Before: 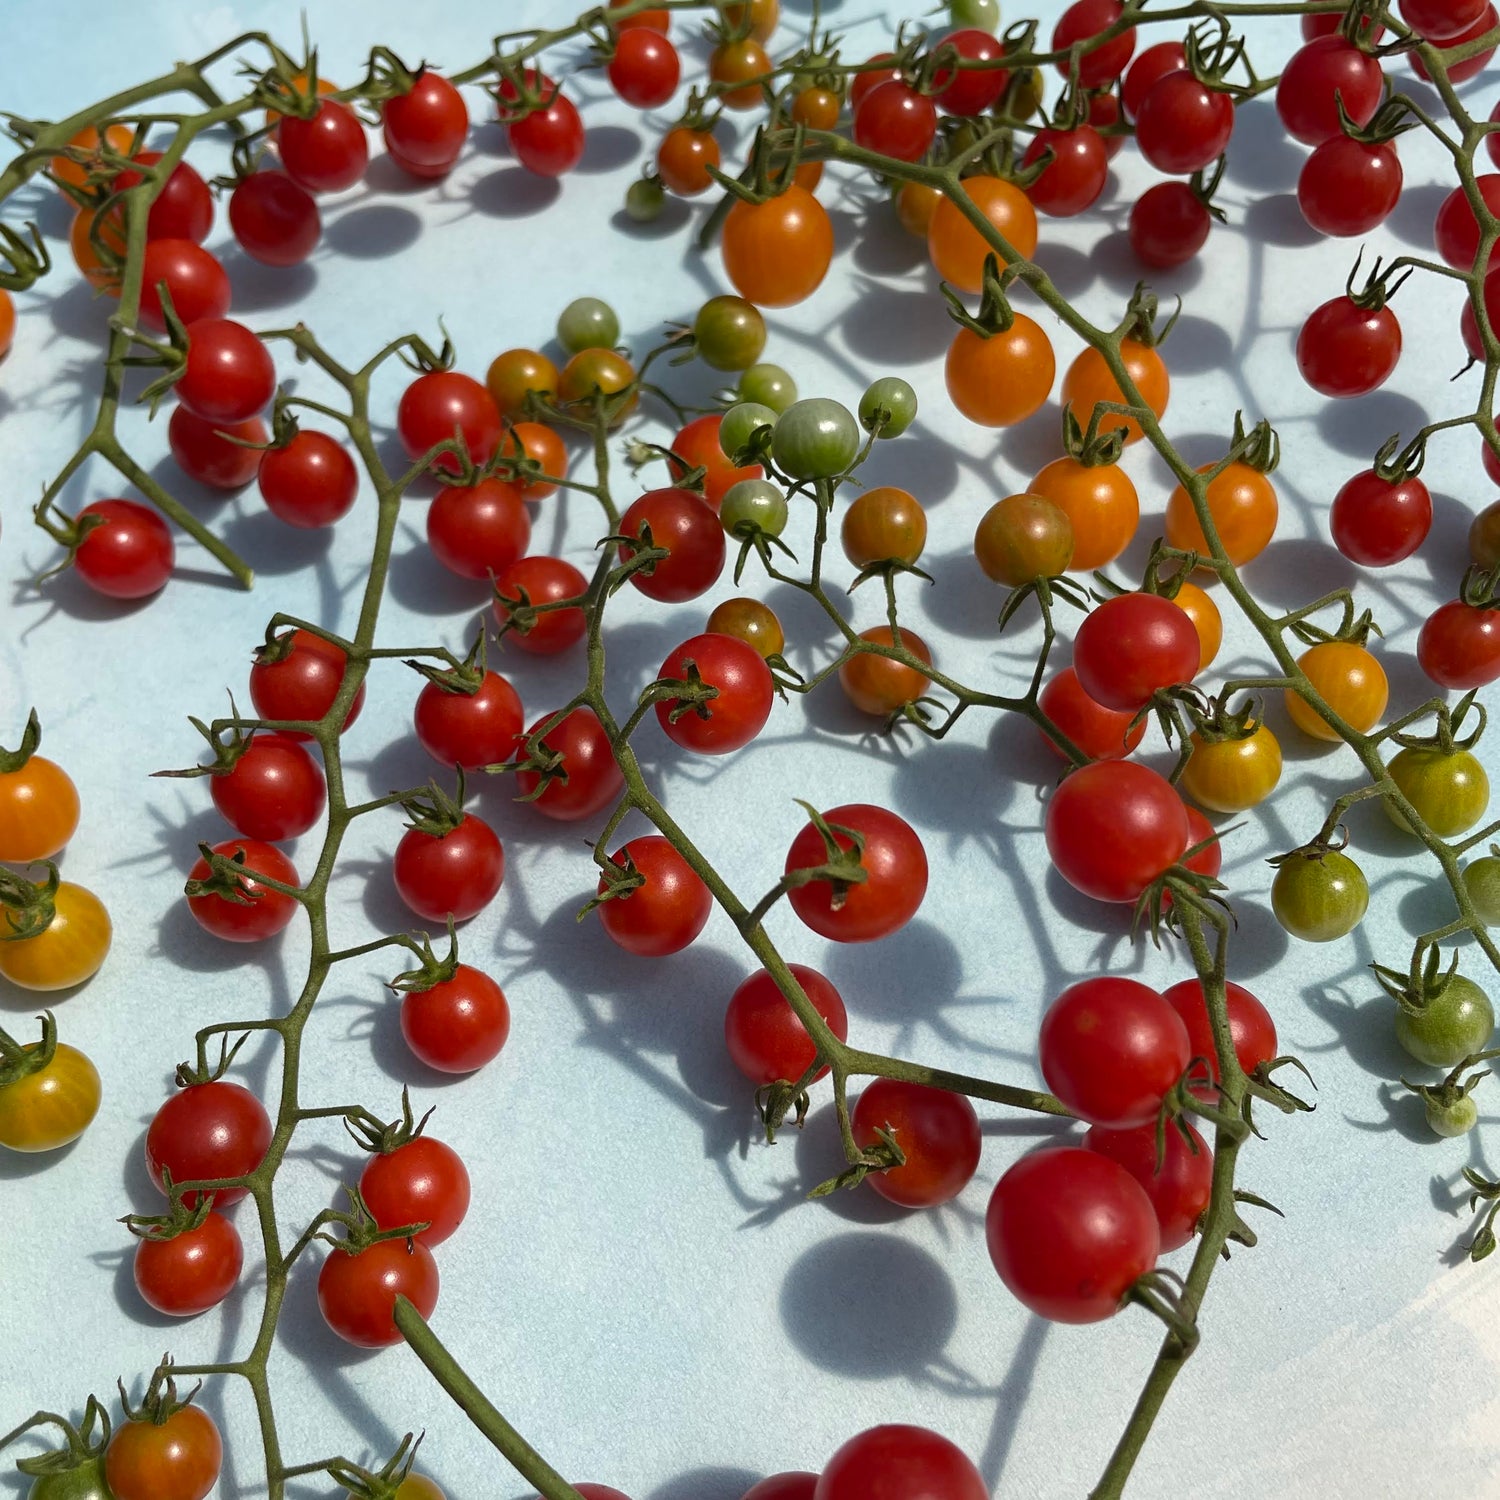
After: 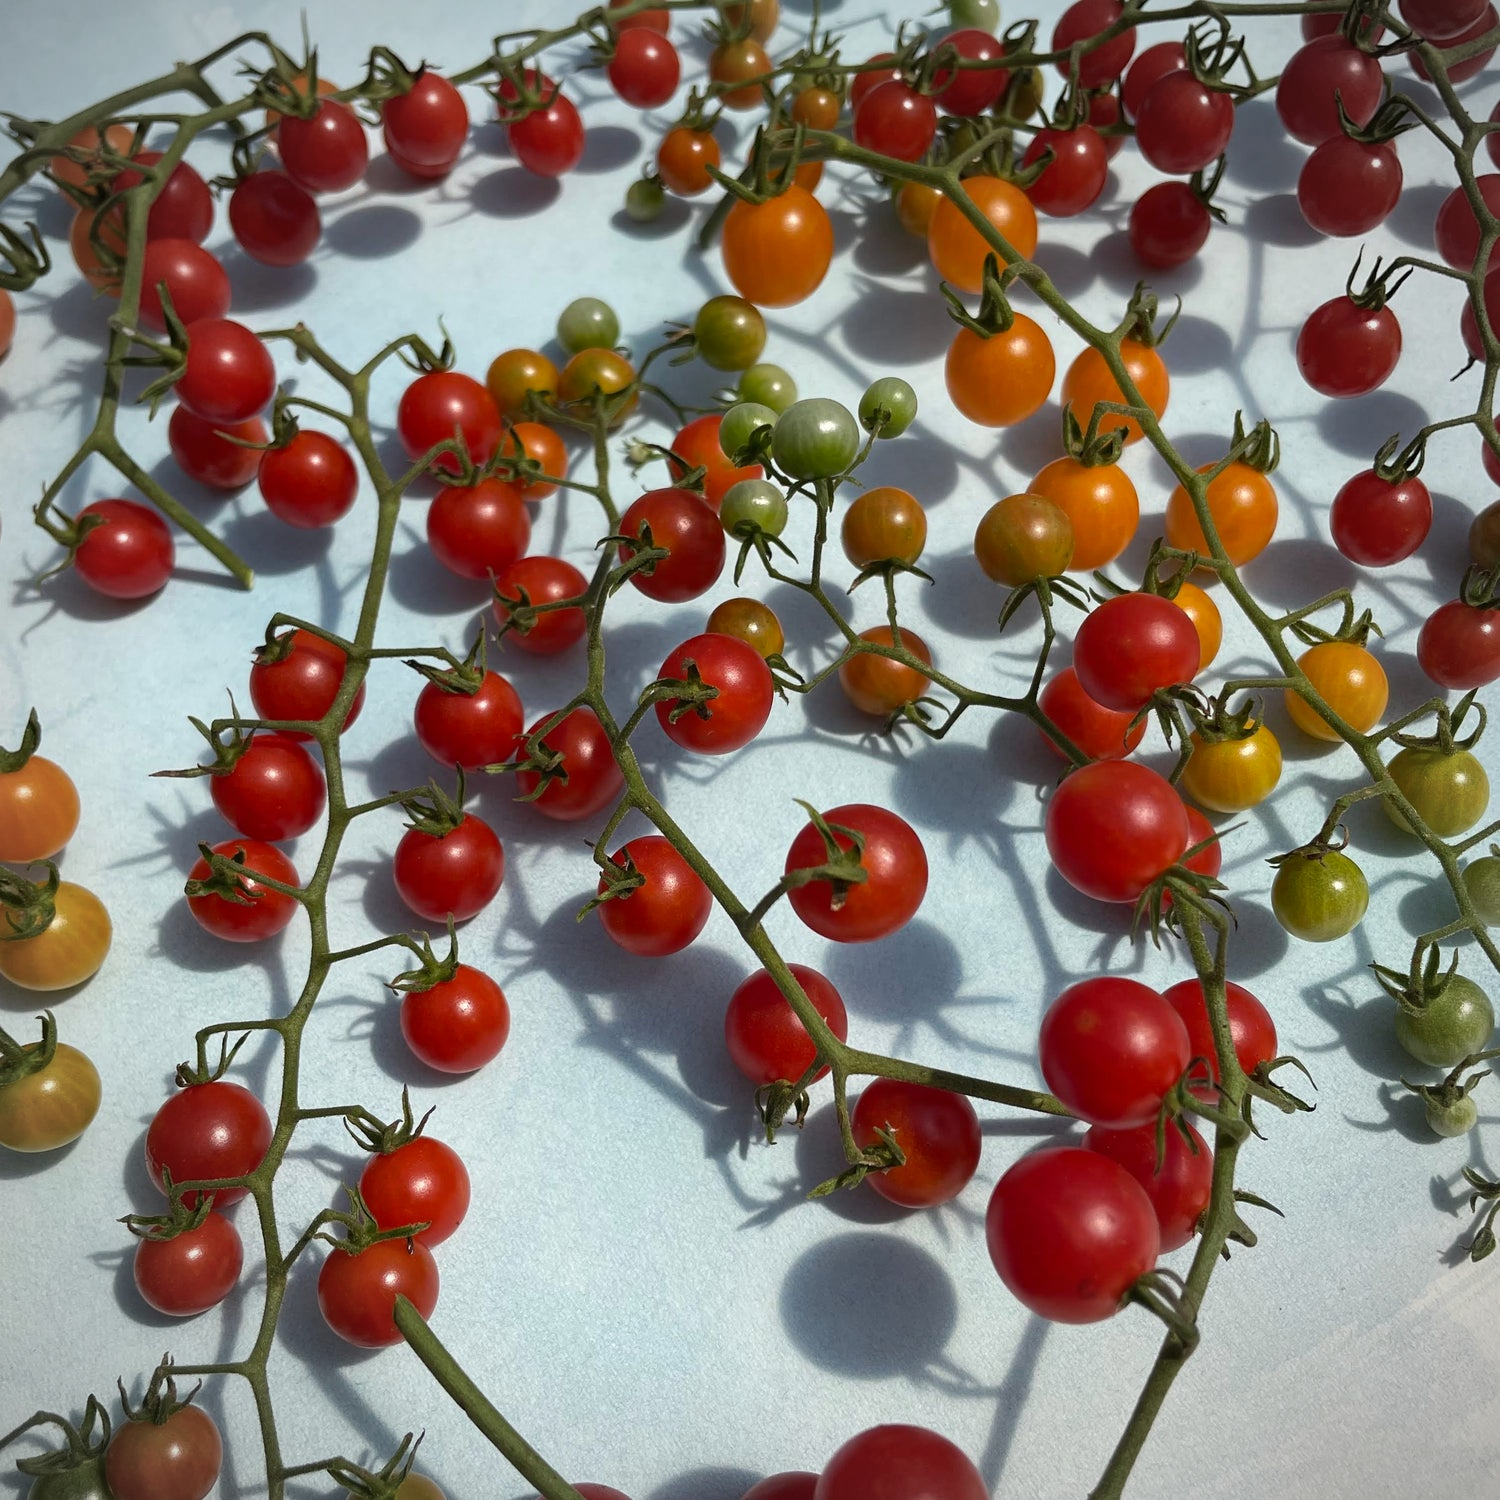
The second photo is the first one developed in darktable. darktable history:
vignetting: fall-off radius 60.92%
white balance: emerald 1
tone curve: curves: ch0 [(0, 0) (0.003, 0.003) (0.011, 0.011) (0.025, 0.025) (0.044, 0.044) (0.069, 0.069) (0.1, 0.099) (0.136, 0.135) (0.177, 0.176) (0.224, 0.223) (0.277, 0.275) (0.335, 0.333) (0.399, 0.396) (0.468, 0.465) (0.543, 0.545) (0.623, 0.625) (0.709, 0.71) (0.801, 0.801) (0.898, 0.898) (1, 1)], preserve colors none
